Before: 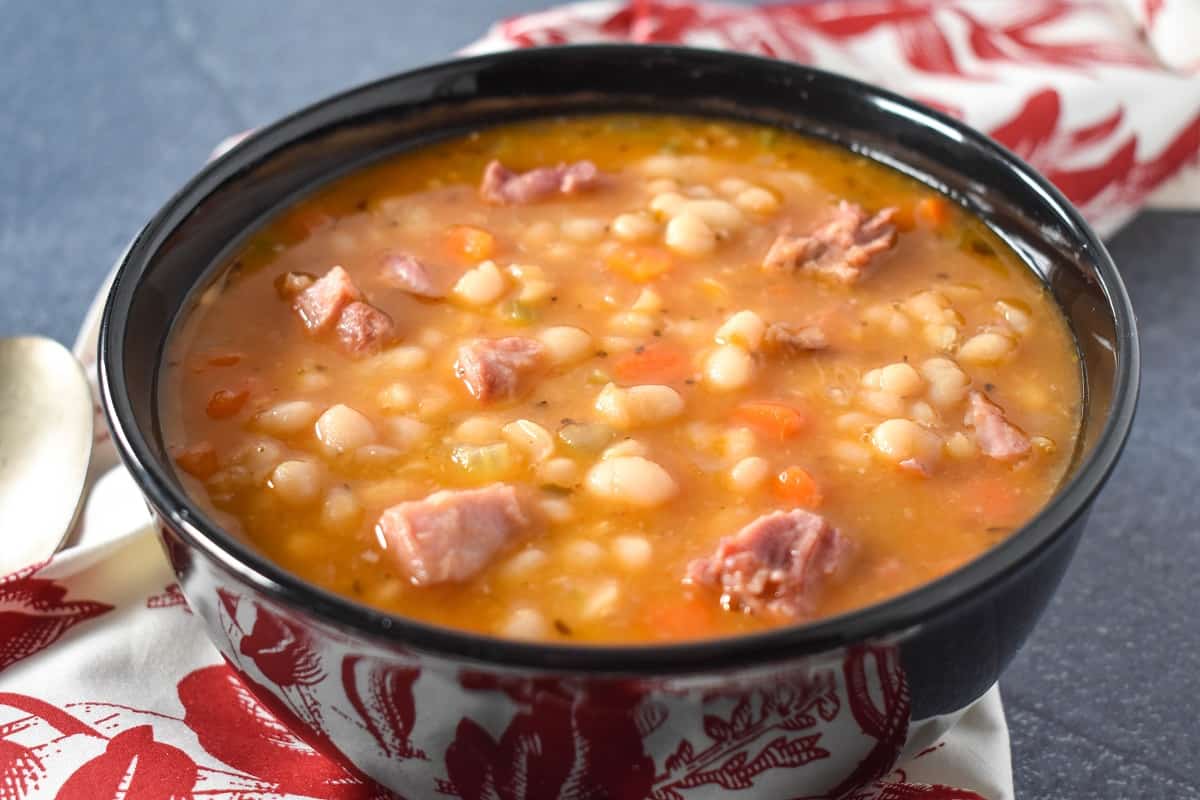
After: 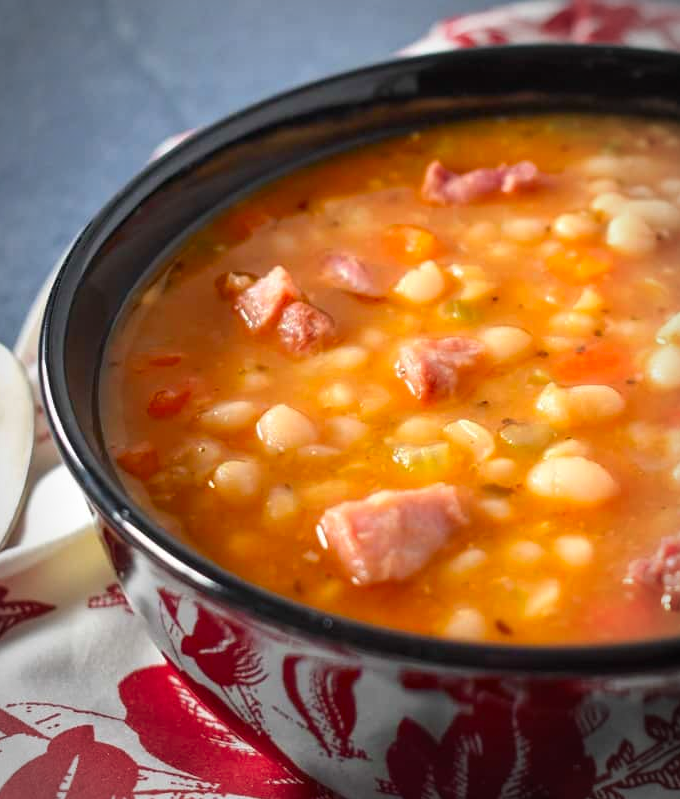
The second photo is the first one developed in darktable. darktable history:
vignetting: automatic ratio true
contrast brightness saturation: brightness -0.024, saturation 0.34
crop: left 4.958%, right 38.366%
